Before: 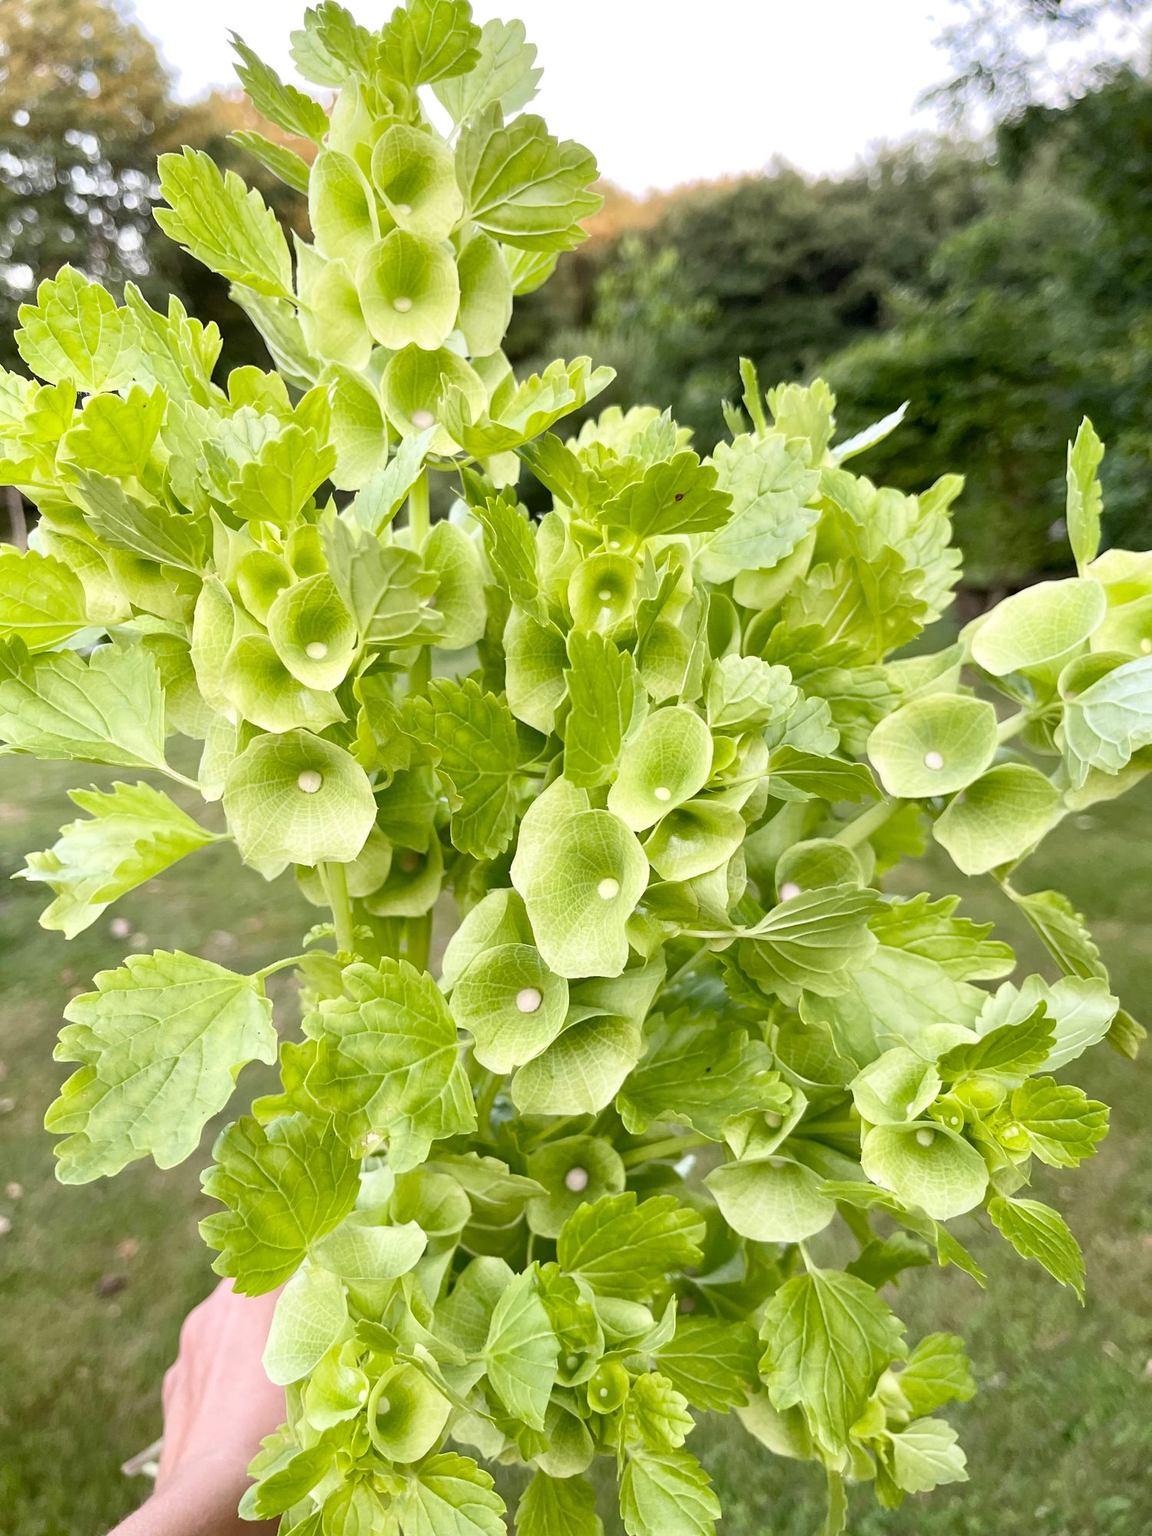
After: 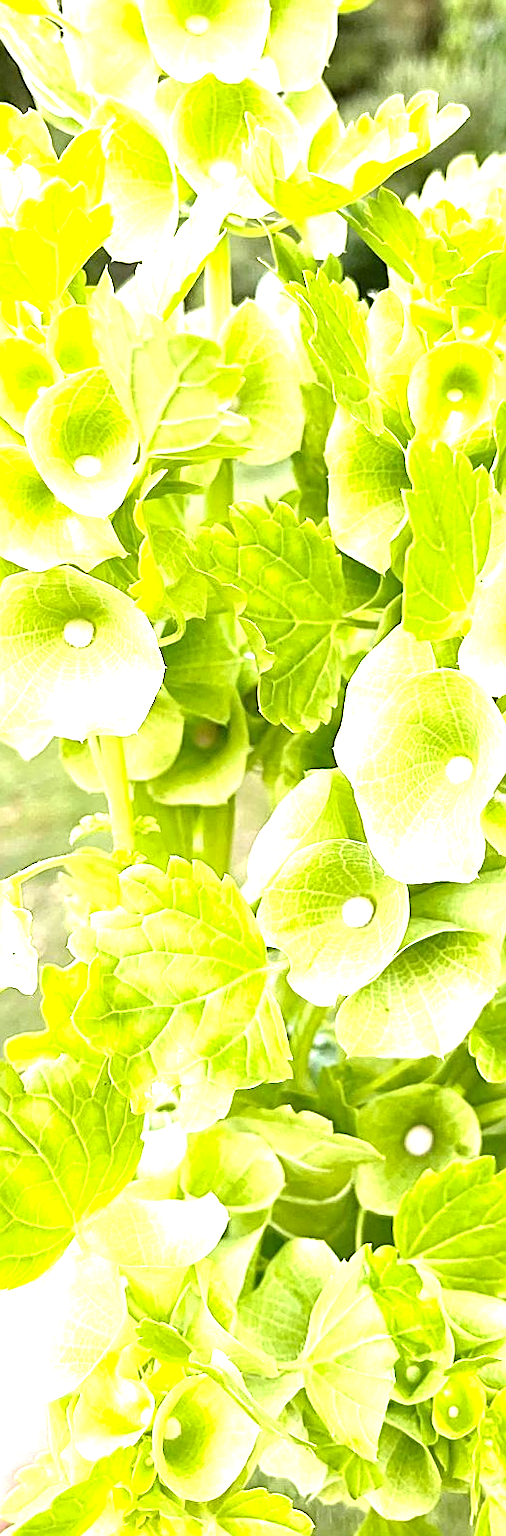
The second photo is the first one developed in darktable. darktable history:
sharpen: on, module defaults
exposure: black level correction 0, exposure 1.439 EV, compensate highlight preservation false
haze removal: strength 0.093, compatibility mode true, adaptive false
crop and rotate: left 21.544%, top 18.56%, right 43.956%, bottom 2.972%
